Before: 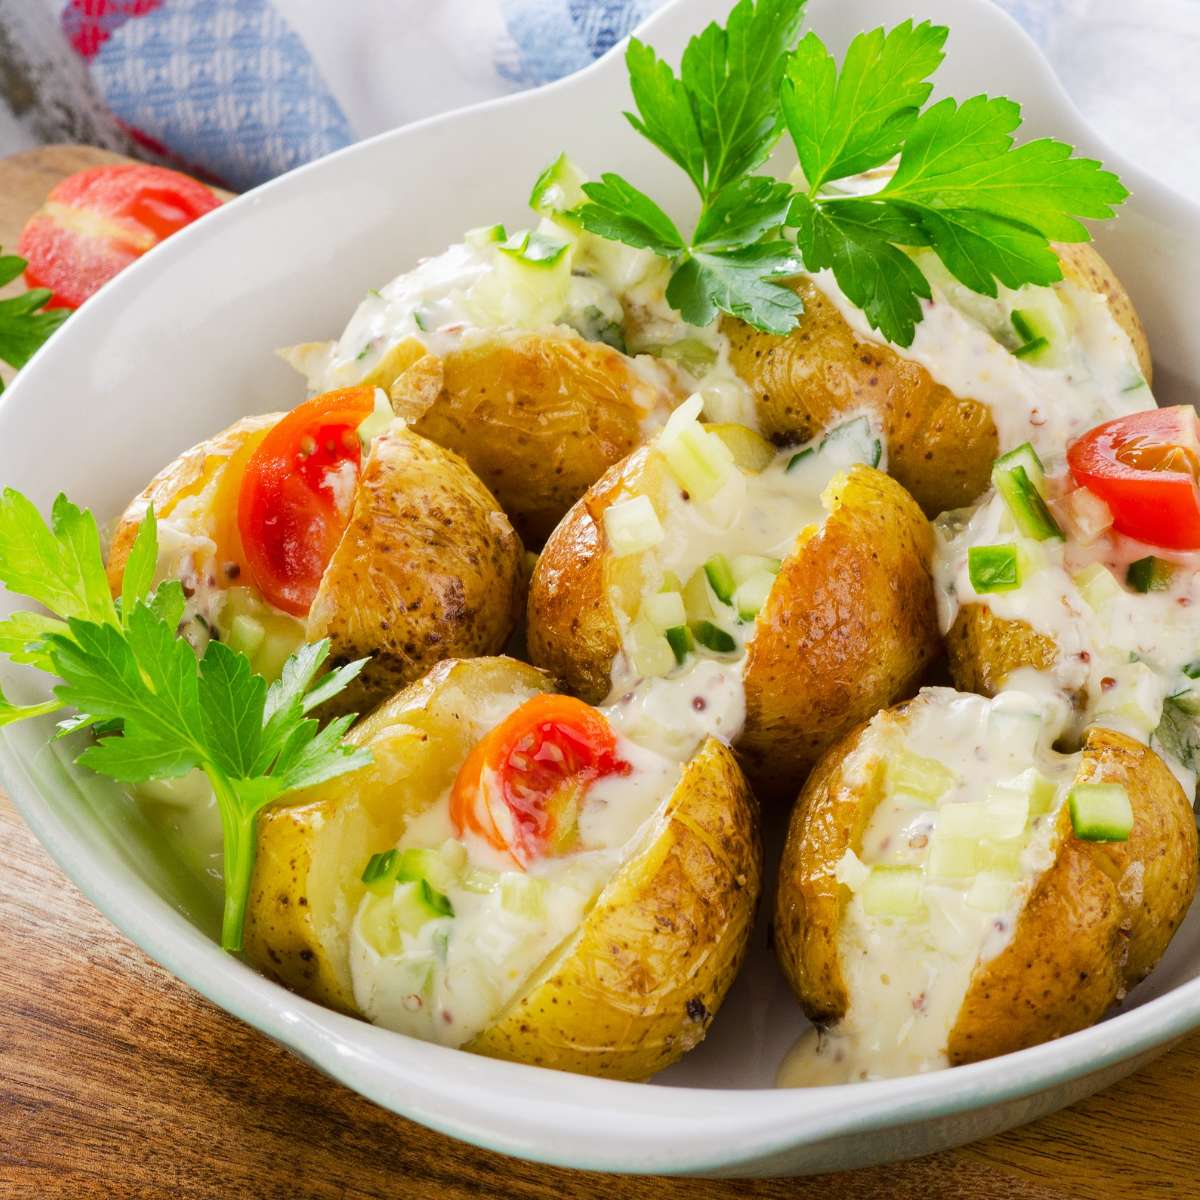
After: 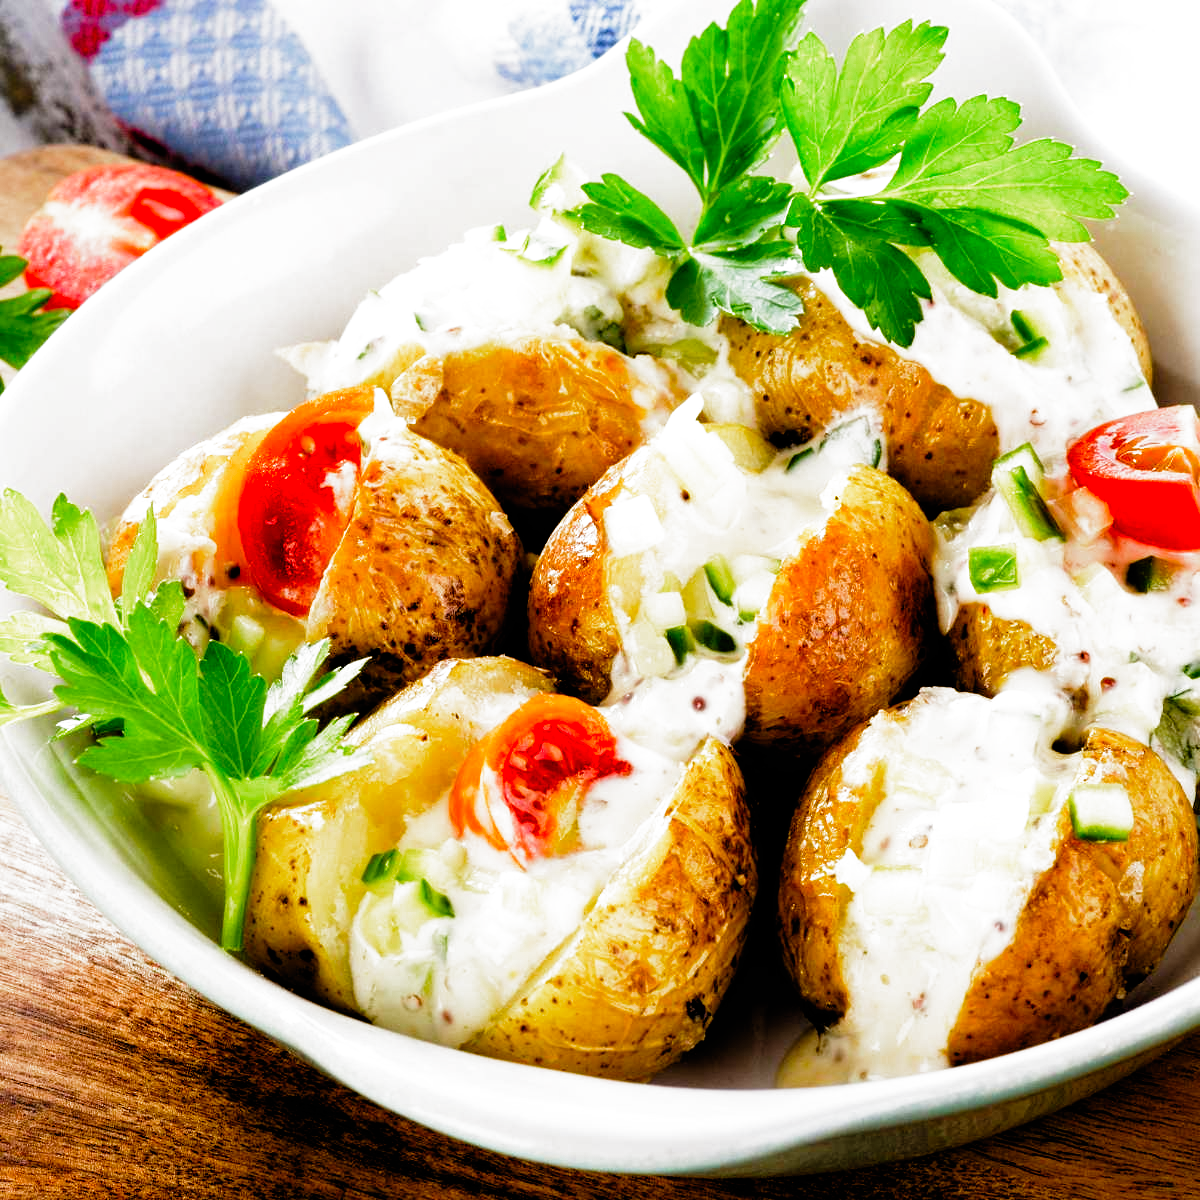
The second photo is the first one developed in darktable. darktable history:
filmic rgb: black relative exposure -3.61 EV, white relative exposure 2.12 EV, hardness 3.63, preserve chrominance no, color science v5 (2021)
